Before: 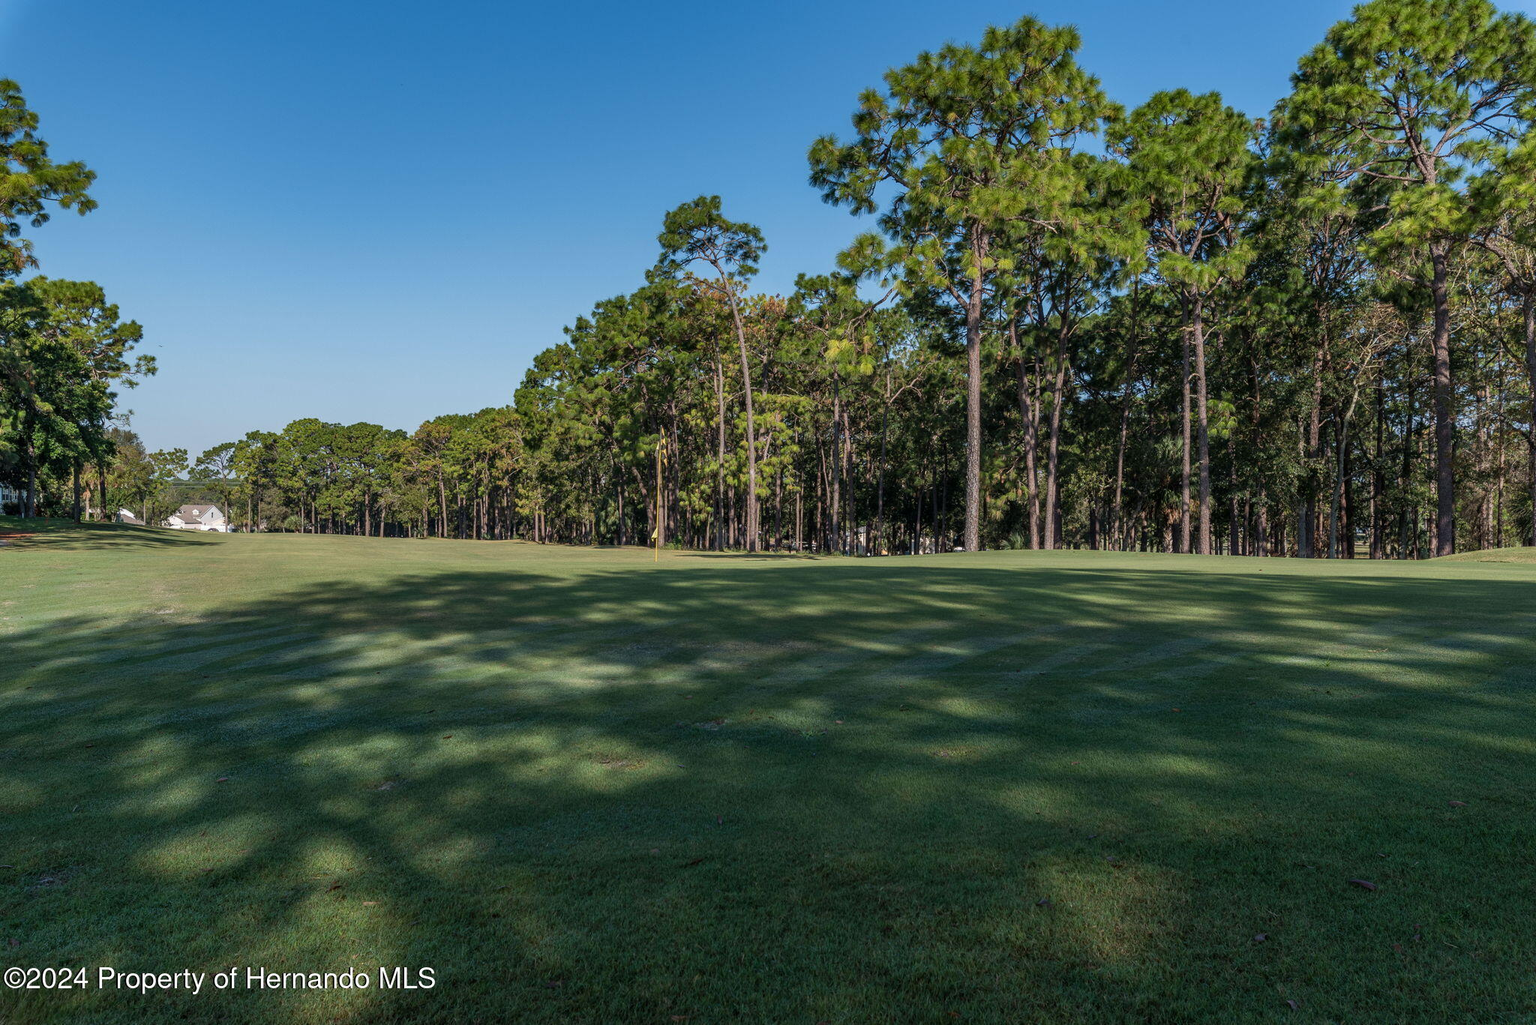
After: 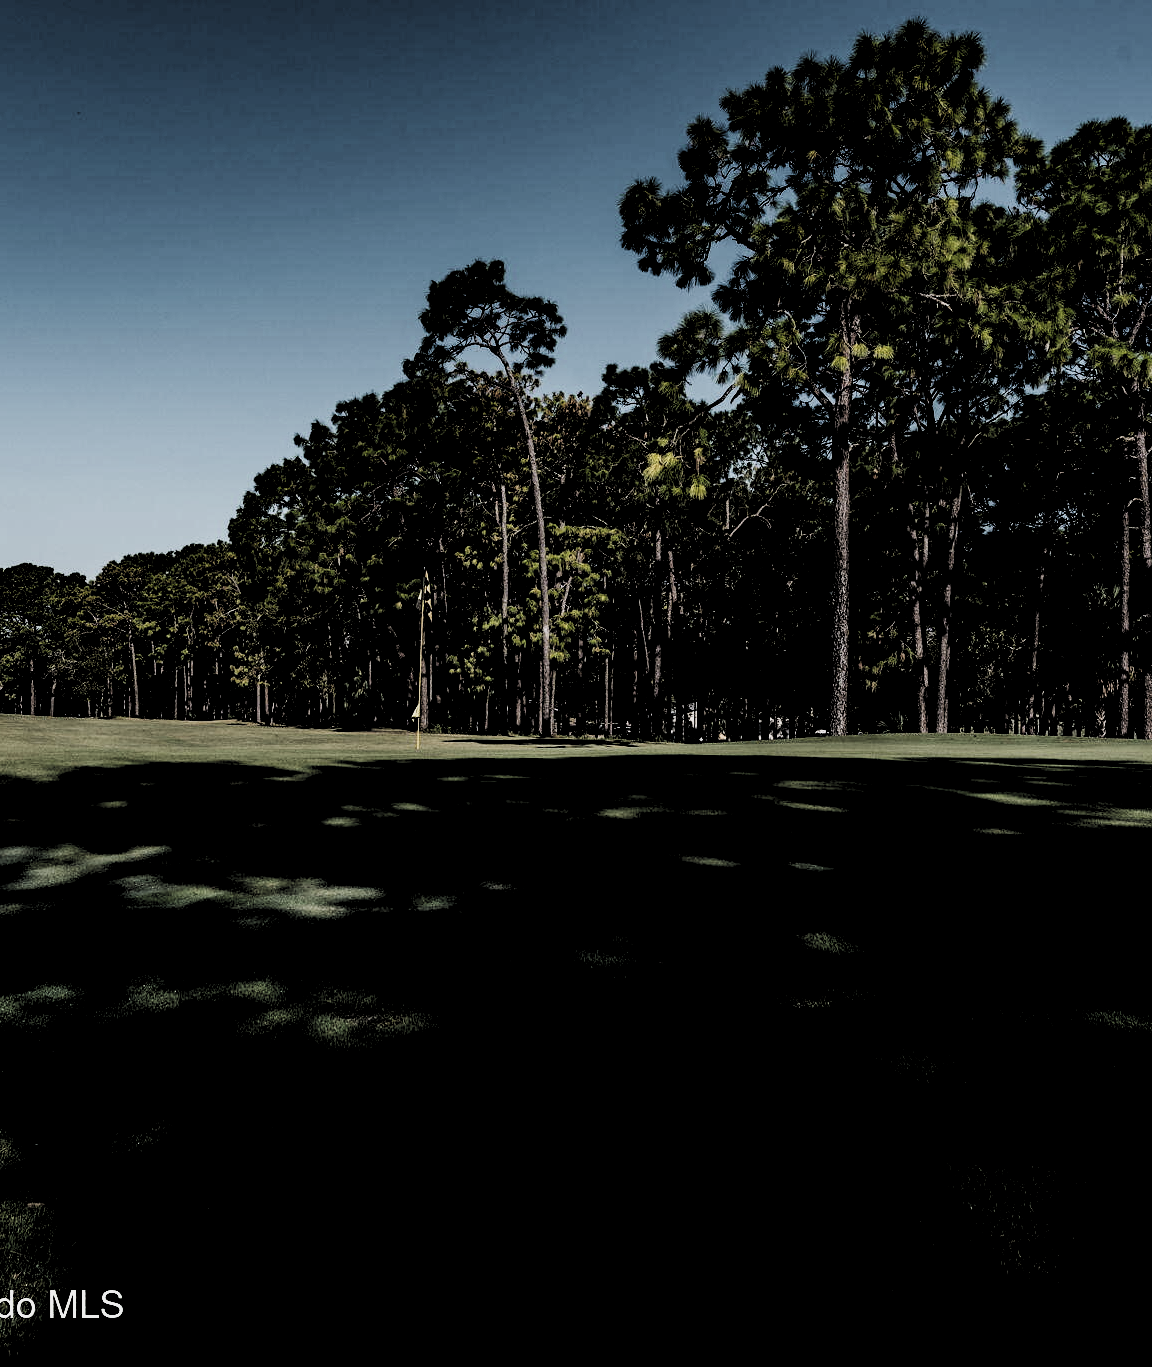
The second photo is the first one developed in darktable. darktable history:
filmic rgb: black relative exposure -8 EV, white relative exposure 2.46 EV, hardness 6.34
tone curve: curves: ch0 [(0, 0.005) (0.103, 0.097) (0.18, 0.22) (0.4, 0.485) (0.5, 0.612) (0.668, 0.787) (0.823, 0.894) (1, 0.971)]; ch1 [(0, 0) (0.172, 0.123) (0.324, 0.253) (0.396, 0.388) (0.478, 0.461) (0.499, 0.498) (0.522, 0.528) (0.609, 0.686) (0.704, 0.818) (1, 1)]; ch2 [(0, 0) (0.411, 0.424) (0.496, 0.501) (0.515, 0.514) (0.555, 0.585) (0.641, 0.69) (1, 1)], preserve colors none
levels: levels [0.514, 0.759, 1]
crop and rotate: left 22.338%, right 21.388%
